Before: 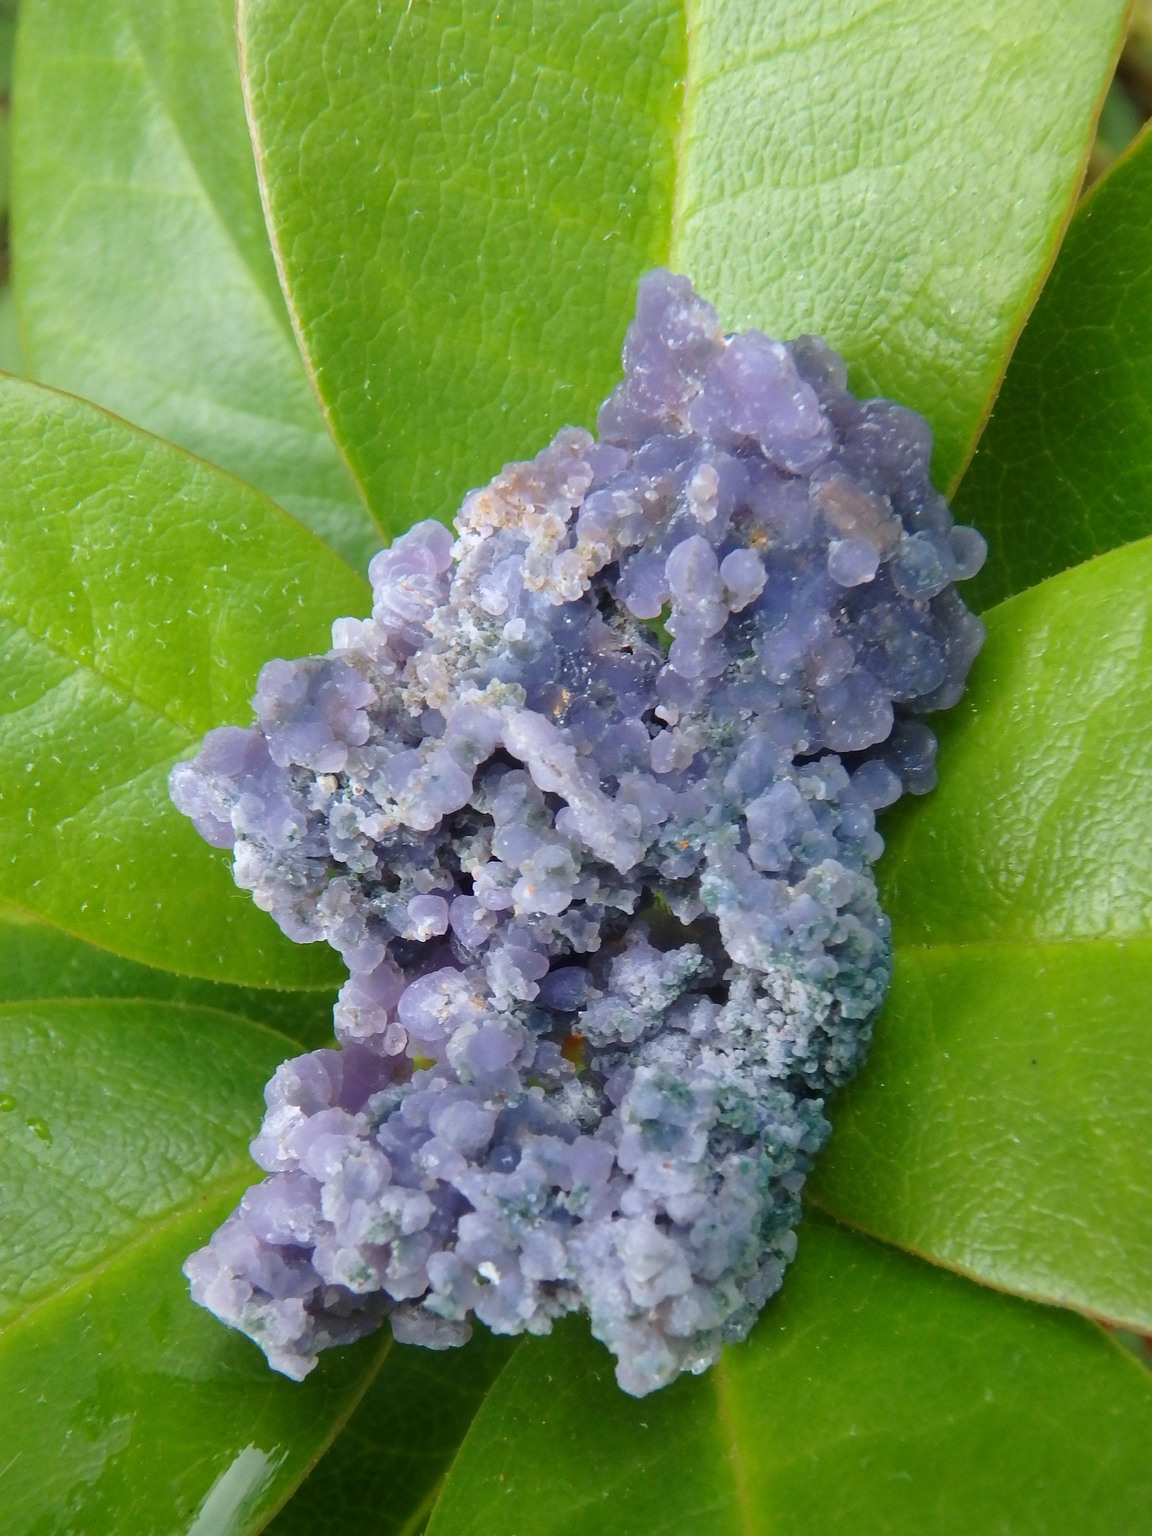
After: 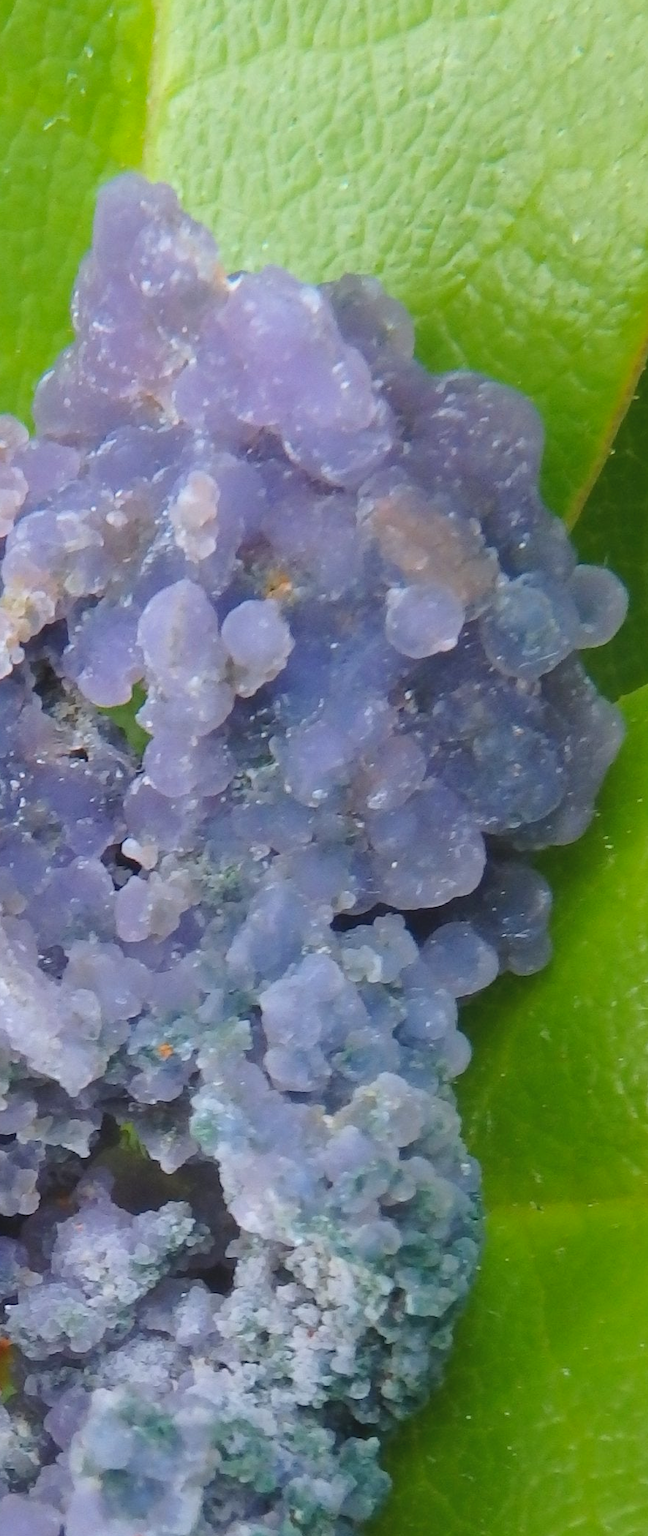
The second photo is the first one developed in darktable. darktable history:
contrast brightness saturation: contrast -0.1, brightness 0.05, saturation 0.08
crop and rotate: left 49.936%, top 10.094%, right 13.136%, bottom 24.256%
